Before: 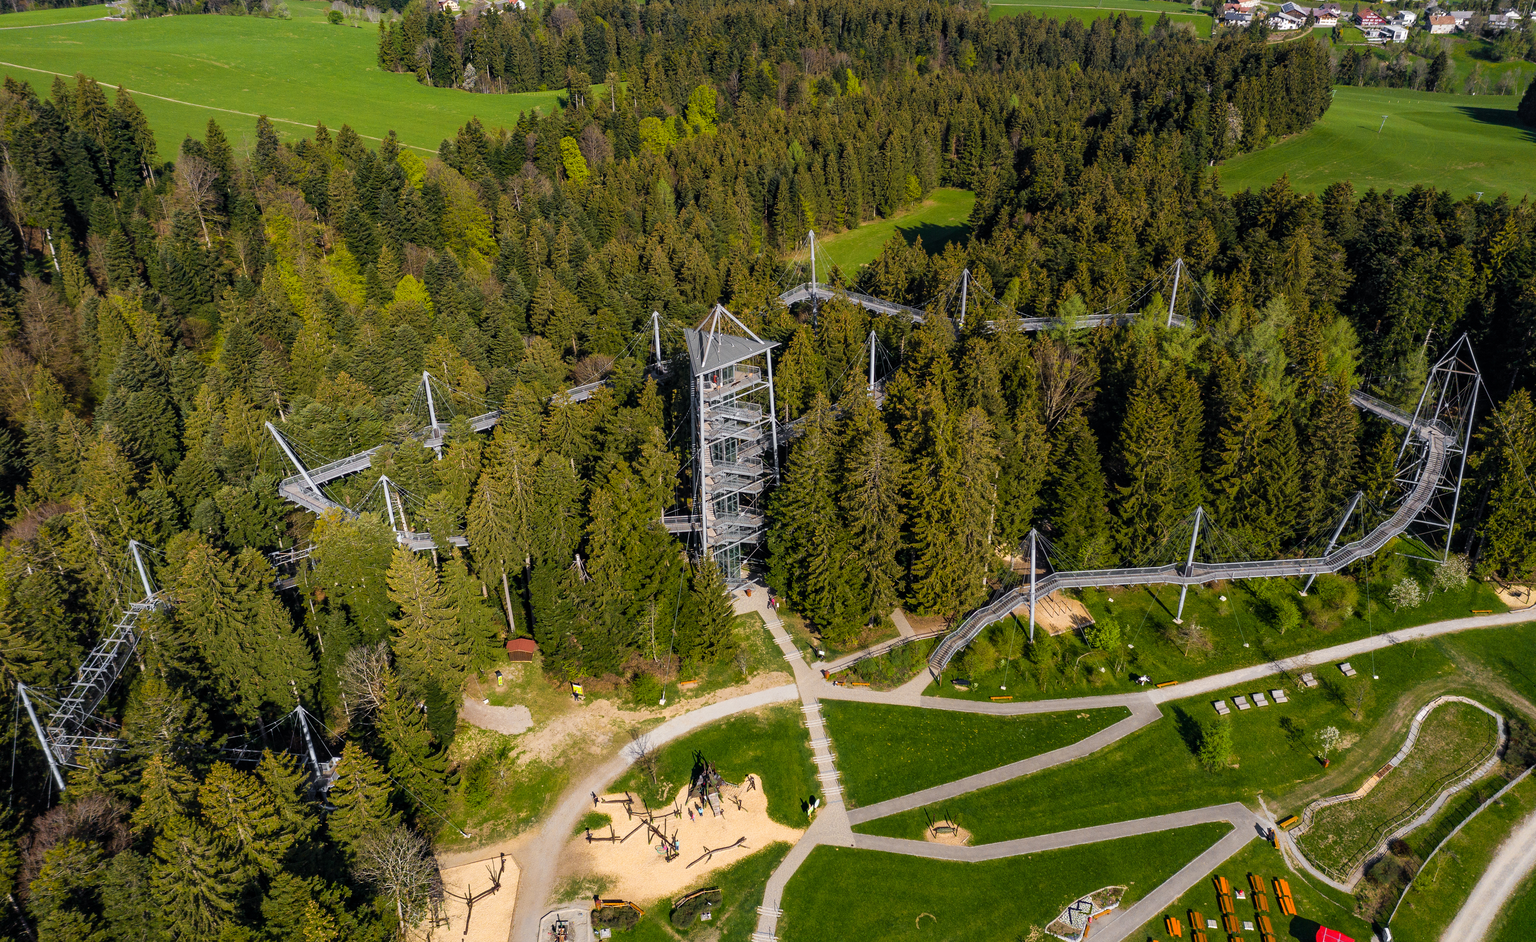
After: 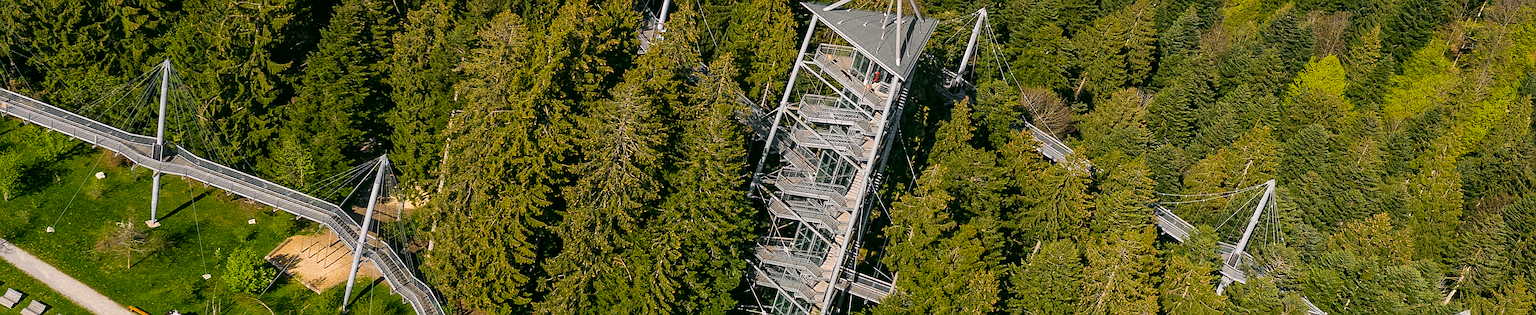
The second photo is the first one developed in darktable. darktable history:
crop and rotate: angle 16.12°, top 30.835%, bottom 35.653%
shadows and highlights: shadows 29.32, highlights -29.32, low approximation 0.01, soften with gaussian
color correction: highlights a* 4.02, highlights b* 4.98, shadows a* -7.55, shadows b* 4.98
sharpen: on, module defaults
